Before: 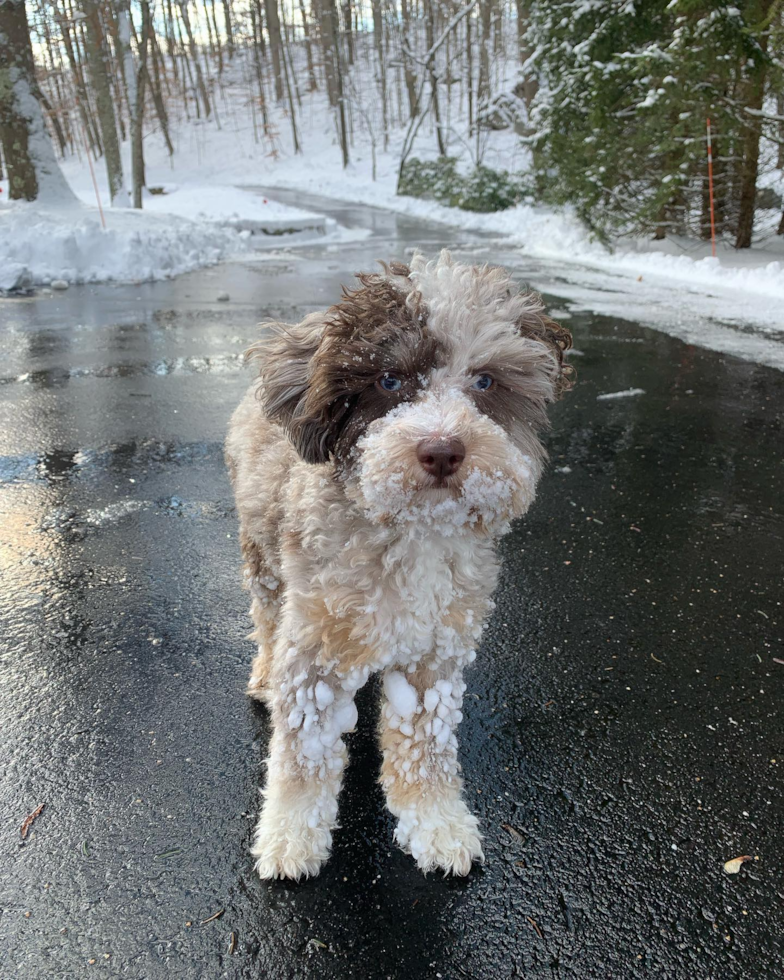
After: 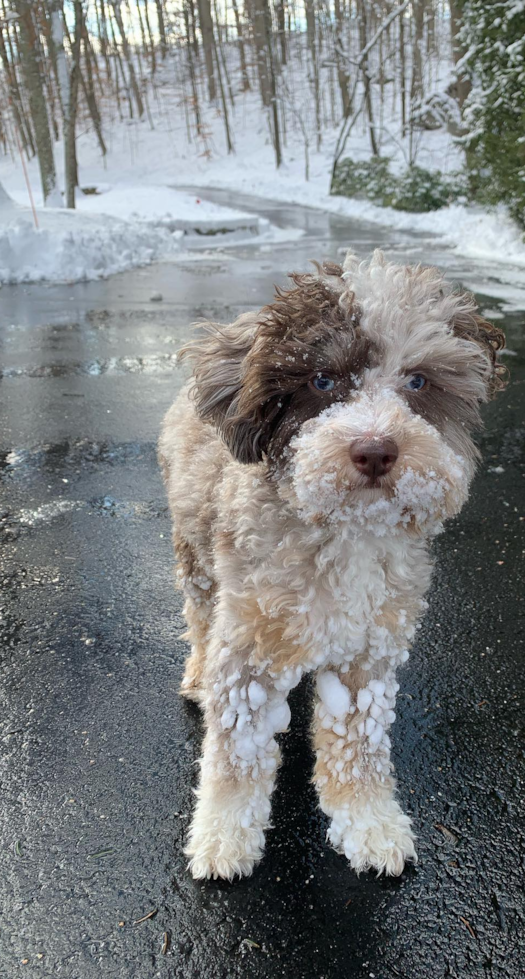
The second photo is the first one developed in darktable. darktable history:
crop and rotate: left 8.665%, right 24.327%
